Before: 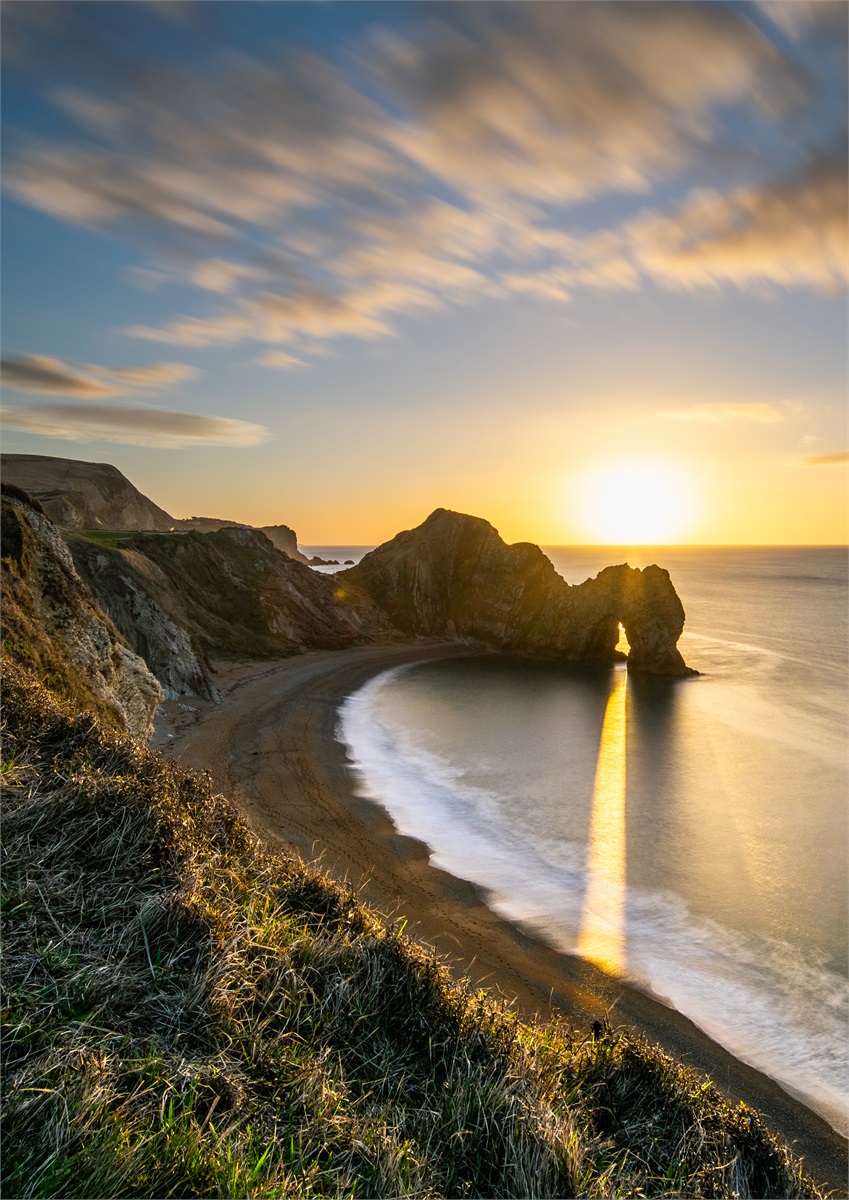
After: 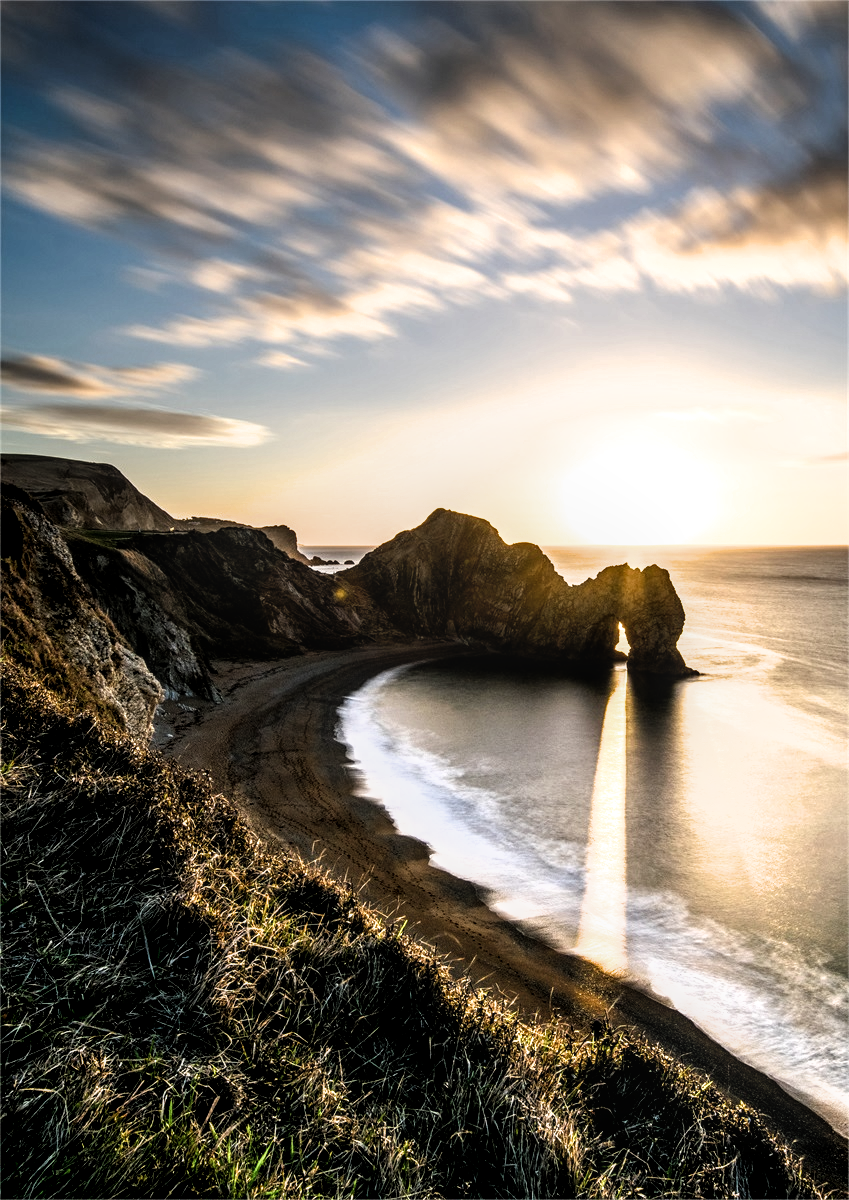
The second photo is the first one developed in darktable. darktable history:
local contrast: detail 130%
filmic rgb: black relative exposure -8.31 EV, white relative exposure 2.21 EV, threshold 5.97 EV, hardness 7.16, latitude 85.37%, contrast 1.687, highlights saturation mix -4.45%, shadows ↔ highlights balance -2.45%, enable highlight reconstruction true
